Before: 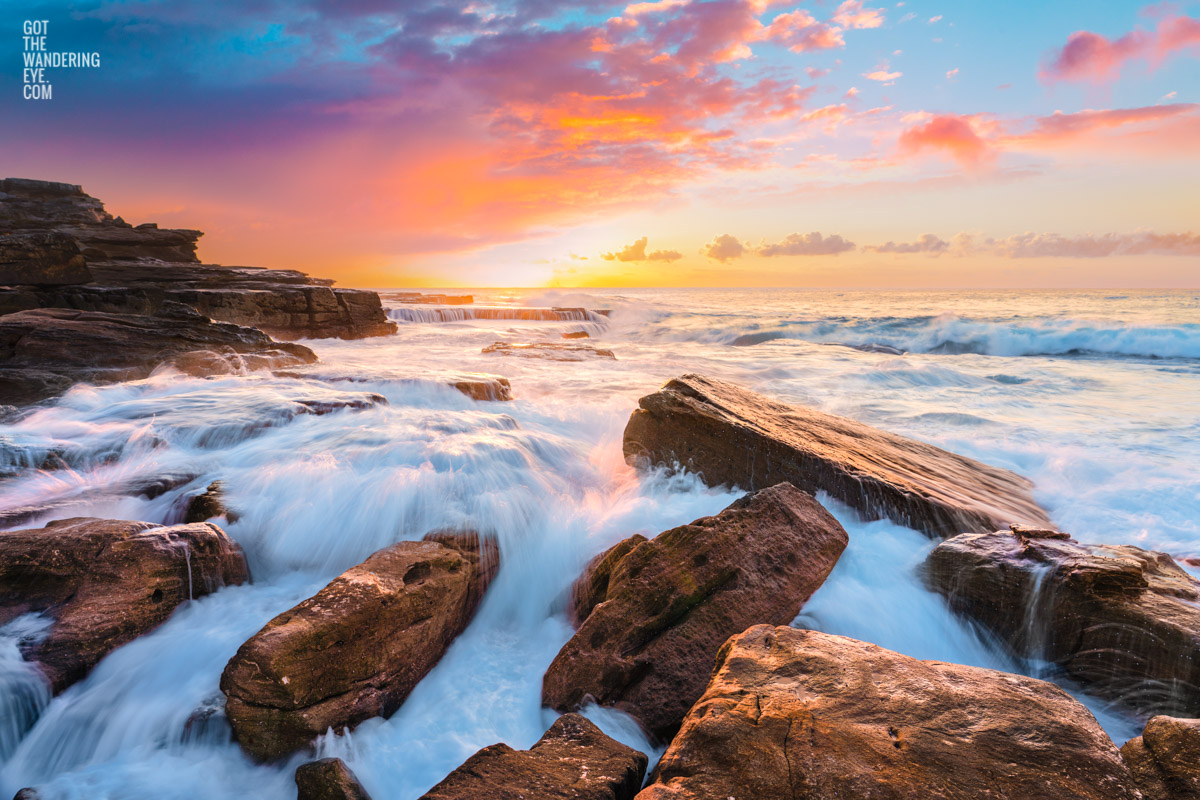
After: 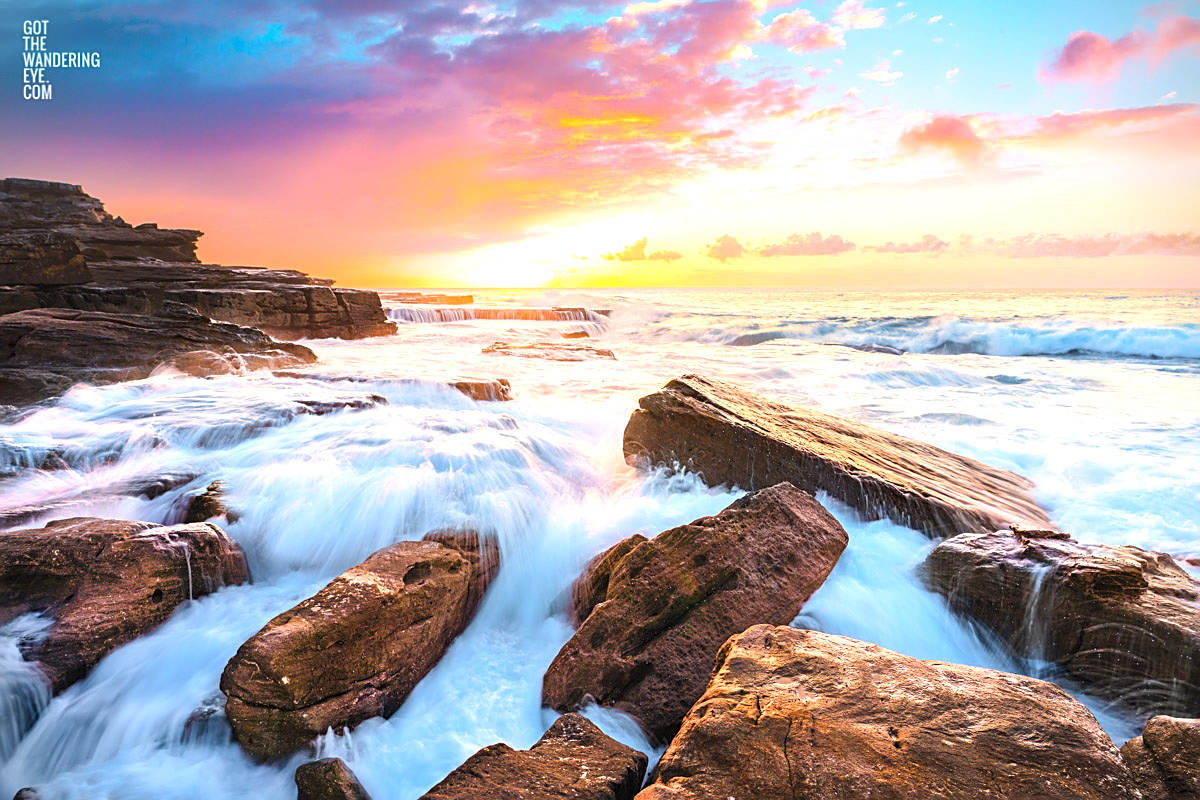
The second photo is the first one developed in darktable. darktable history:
sharpen: on, module defaults
vignetting: fall-off start 92.6%, brightness -0.52, saturation -0.51, center (-0.012, 0)
exposure: black level correction 0, exposure 0.7 EV, compensate exposure bias true, compensate highlight preservation false
